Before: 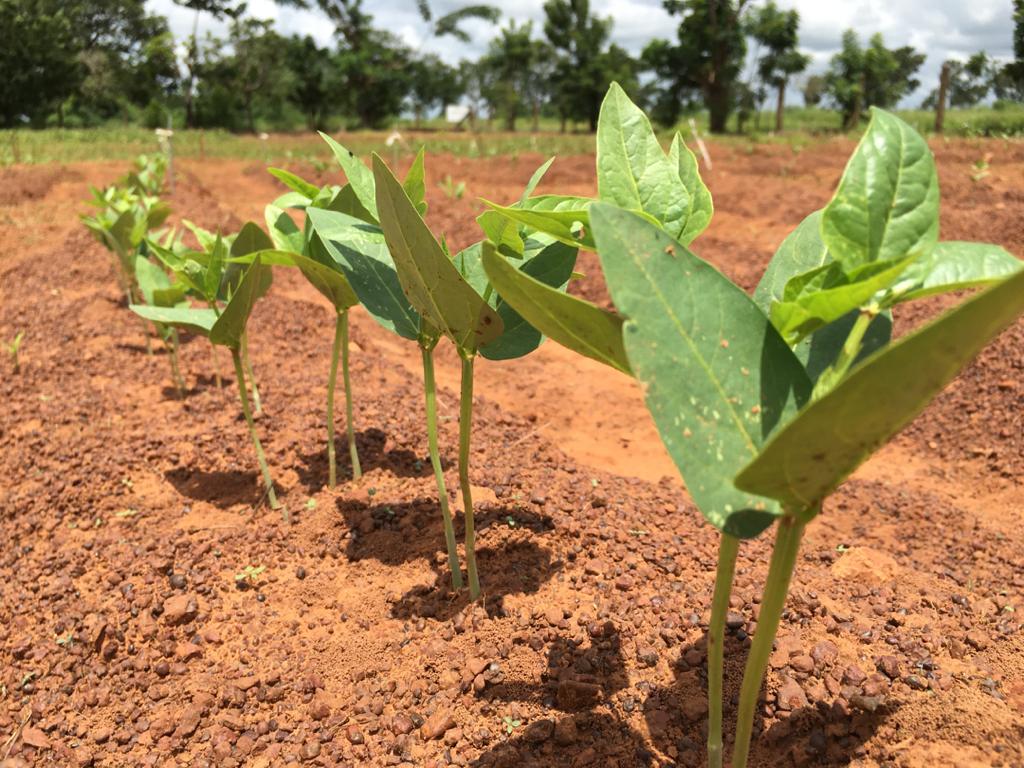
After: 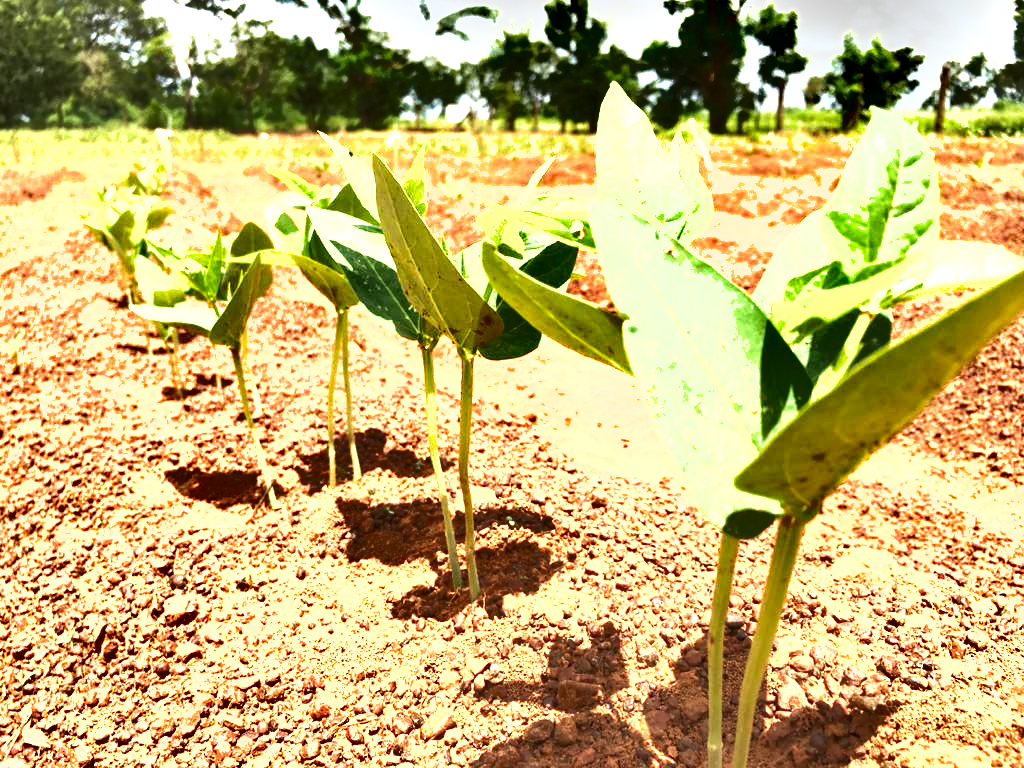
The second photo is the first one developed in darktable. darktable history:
velvia: on, module defaults
shadows and highlights: shadows color adjustment 97.66%, soften with gaussian
exposure: black level correction 0.001, exposure 1.719 EV, compensate exposure bias true, compensate highlight preservation false
